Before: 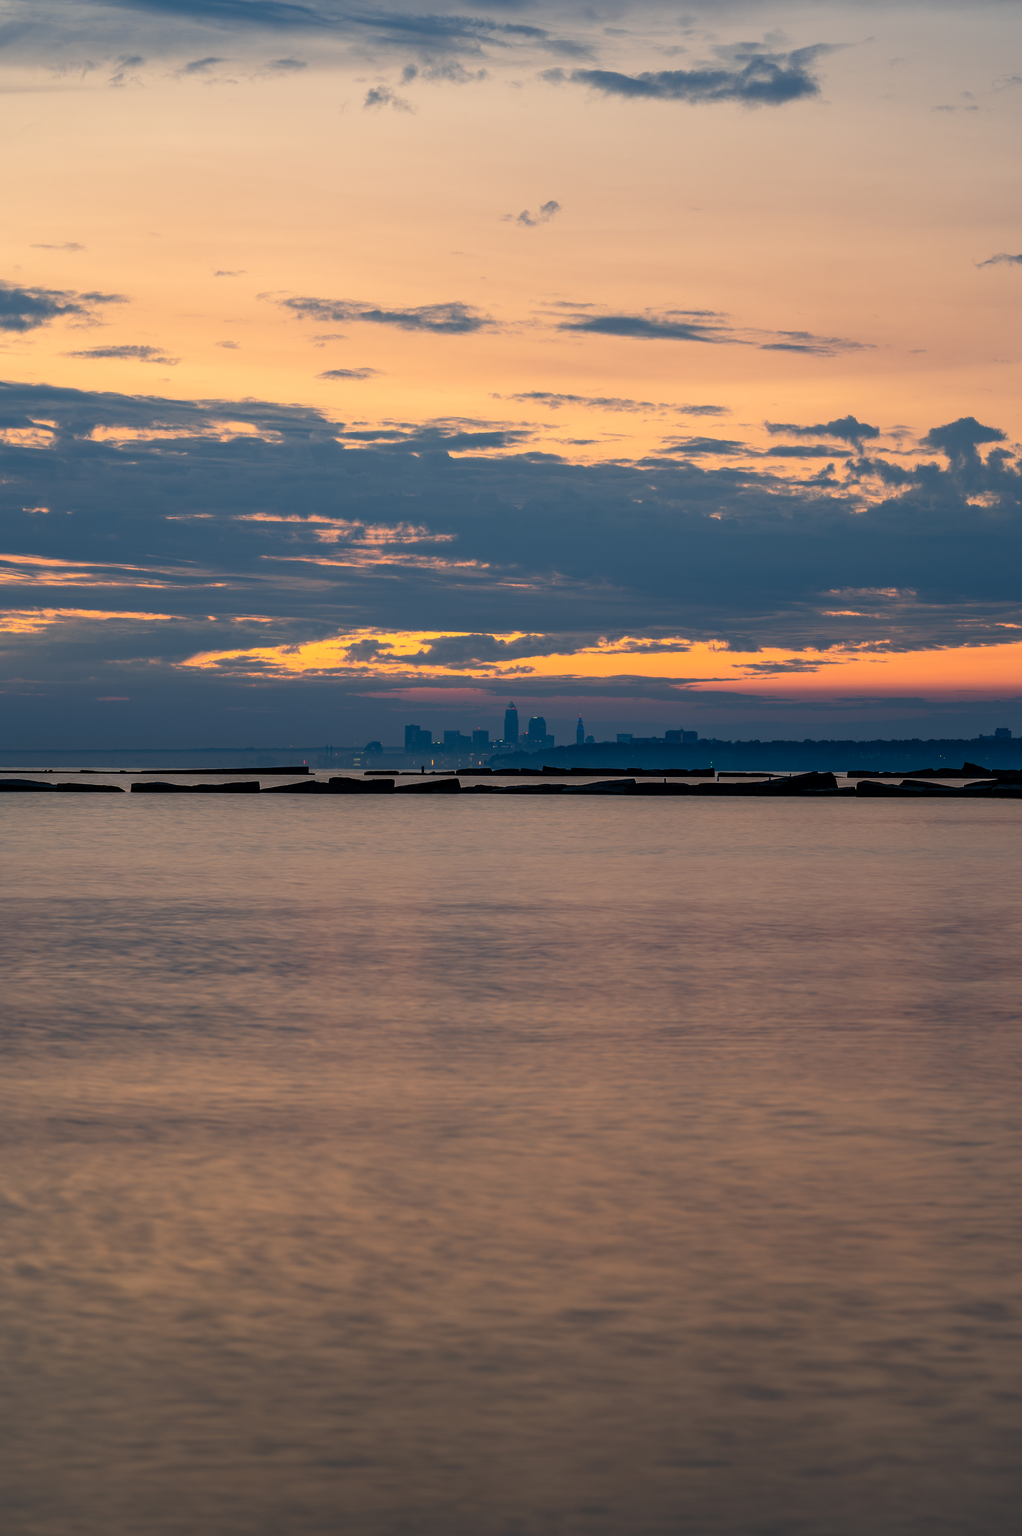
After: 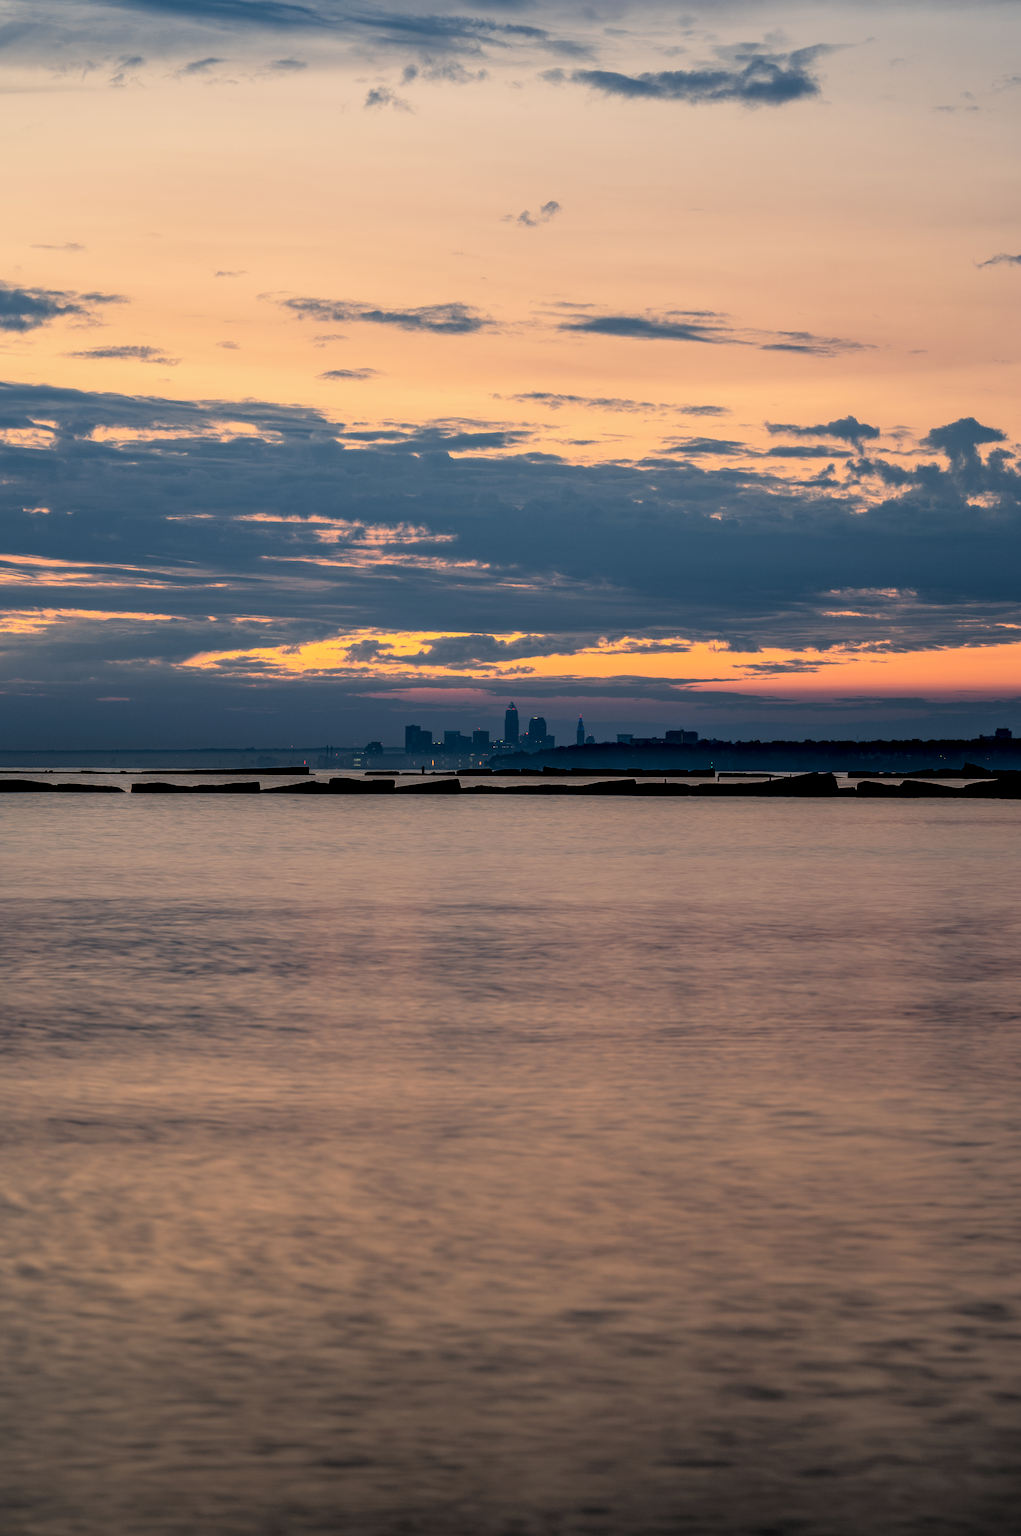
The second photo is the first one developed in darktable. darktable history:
exposure: black level correction 0, exposure 0.2 EV, compensate exposure bias true, compensate highlight preservation false
local contrast: on, module defaults
filmic rgb: black relative exposure -3.31 EV, white relative exposure 3.45 EV, hardness 2.36, contrast 1.103
